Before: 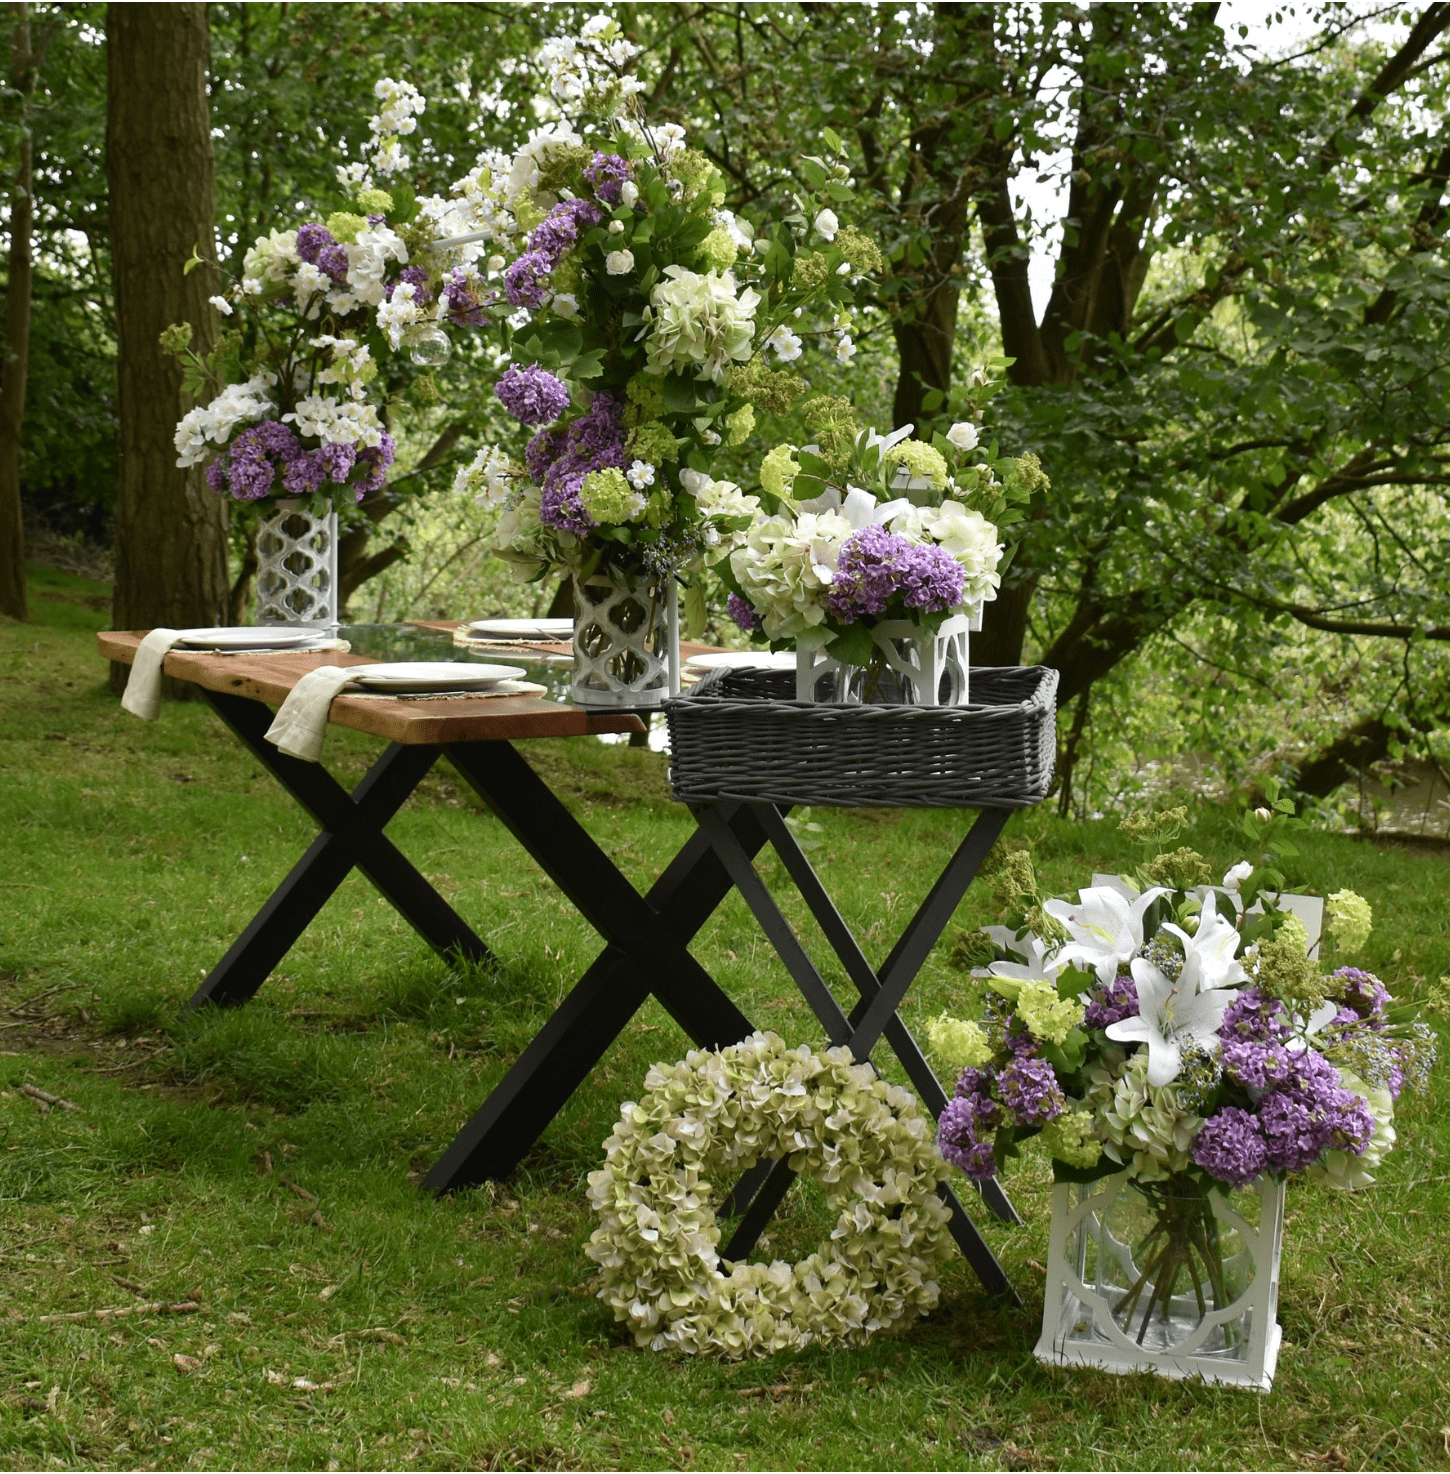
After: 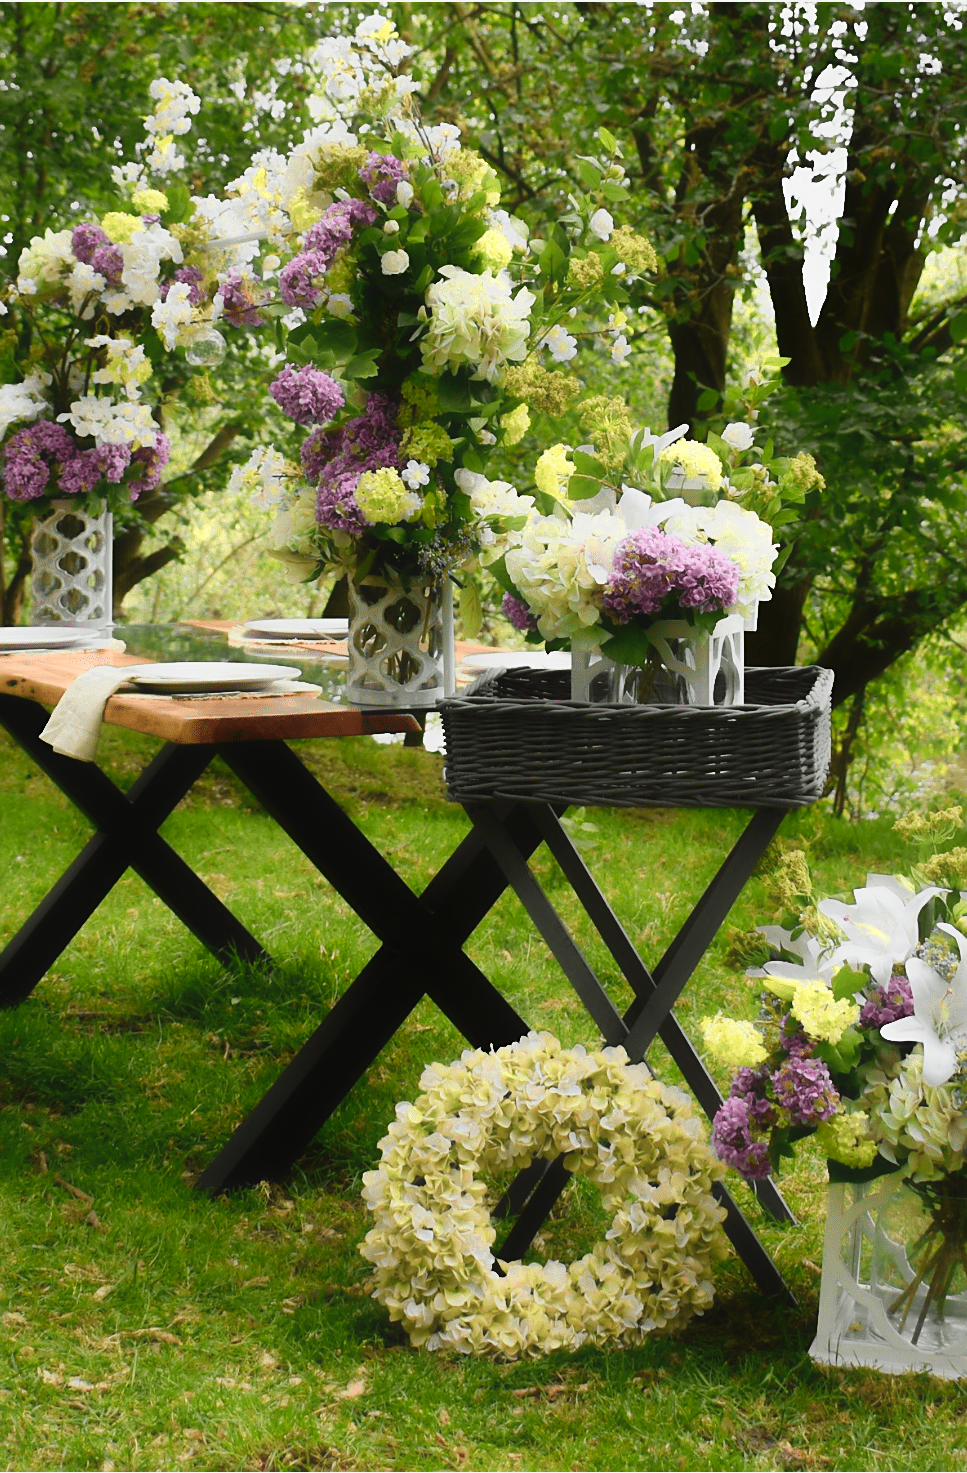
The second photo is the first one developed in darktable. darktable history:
color zones: curves: ch0 [(0.018, 0.548) (0.224, 0.64) (0.425, 0.447) (0.675, 0.575) (0.732, 0.579)]; ch1 [(0.066, 0.487) (0.25, 0.5) (0.404, 0.43) (0.75, 0.421) (0.956, 0.421)]; ch2 [(0.044, 0.561) (0.215, 0.465) (0.399, 0.544) (0.465, 0.548) (0.614, 0.447) (0.724, 0.43) (0.882, 0.623) (0.956, 0.632)]
crop and rotate: left 15.555%, right 17.687%
contrast equalizer: y [[0.5, 0.542, 0.583, 0.625, 0.667, 0.708], [0.5 ×6], [0.5 ×6], [0 ×6], [0 ×6]], mix -0.985
sharpen: on, module defaults
tone curve: curves: ch0 [(0, 0) (0.136, 0.084) (0.346, 0.366) (0.489, 0.559) (0.66, 0.748) (0.849, 0.902) (1, 0.974)]; ch1 [(0, 0) (0.353, 0.344) (0.45, 0.46) (0.498, 0.498) (0.521, 0.512) (0.563, 0.559) (0.592, 0.605) (0.641, 0.673) (1, 1)]; ch2 [(0, 0) (0.333, 0.346) (0.375, 0.375) (0.424, 0.43) (0.476, 0.492) (0.502, 0.502) (0.524, 0.531) (0.579, 0.61) (0.612, 0.644) (0.641, 0.722) (1, 1)], preserve colors none
